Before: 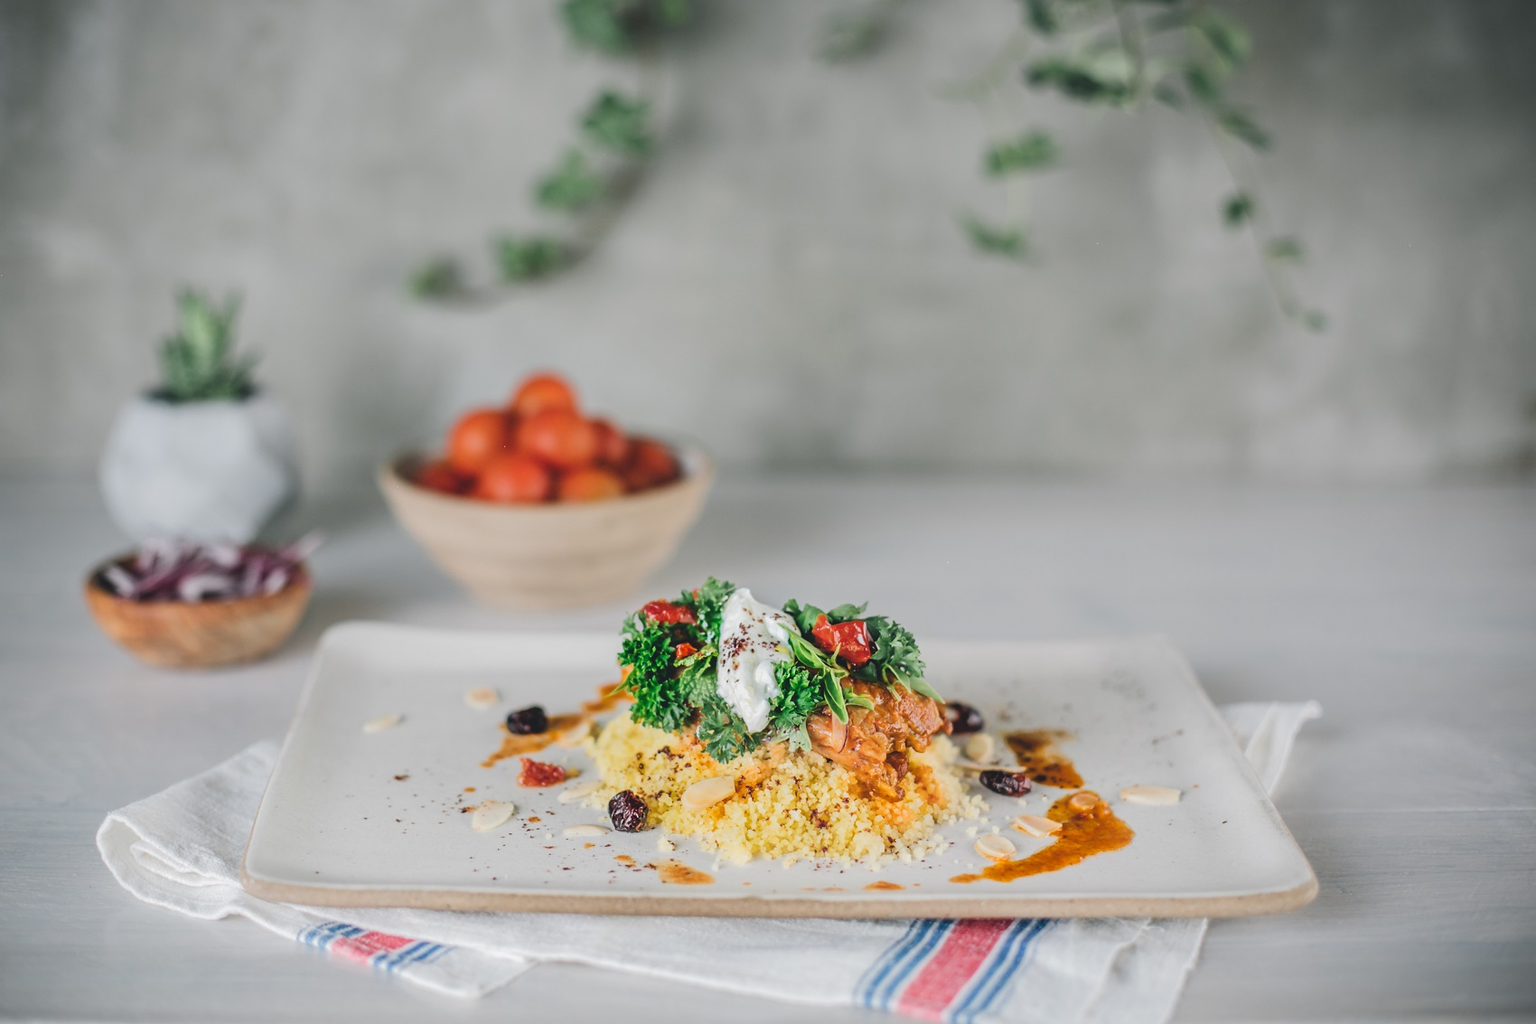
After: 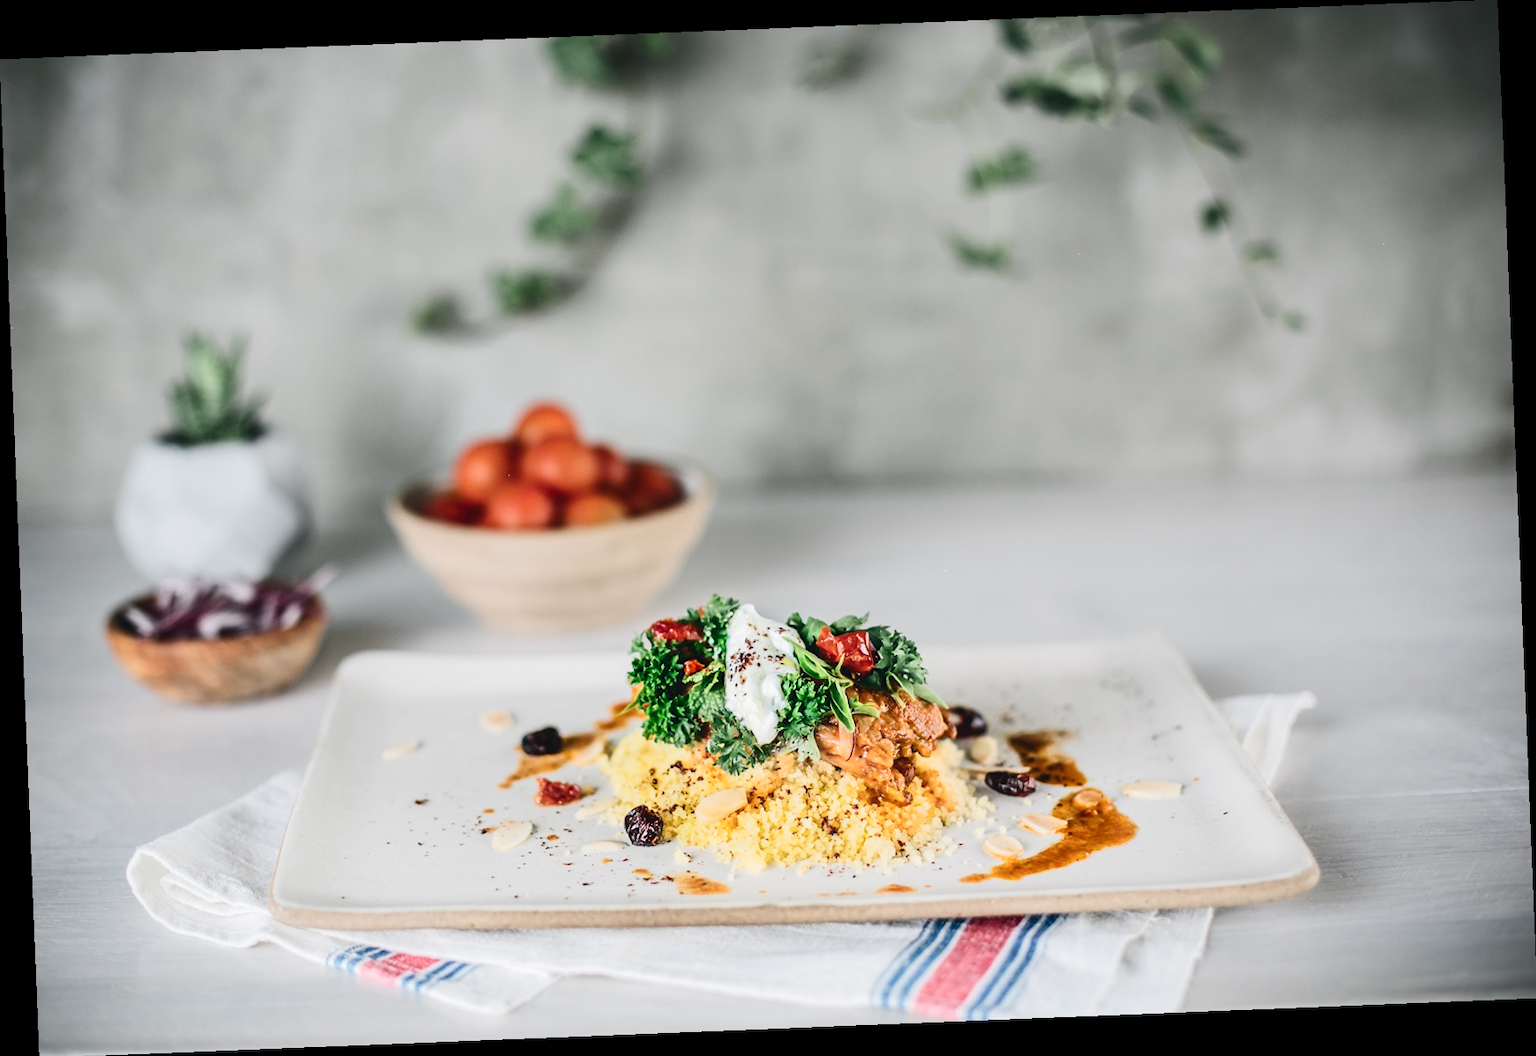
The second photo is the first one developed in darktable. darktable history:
contrast brightness saturation: contrast 0.28
tone equalizer: on, module defaults
rotate and perspective: rotation -2.29°, automatic cropping off
